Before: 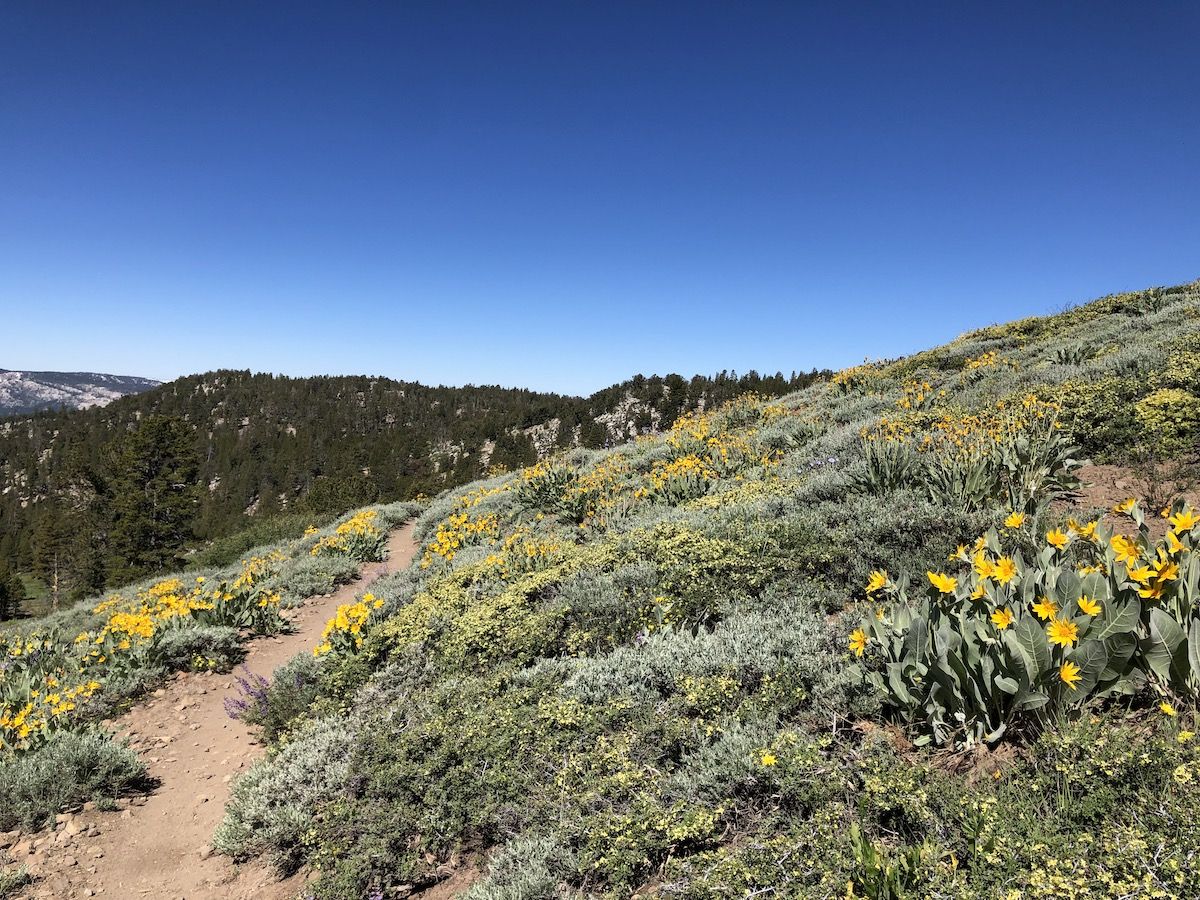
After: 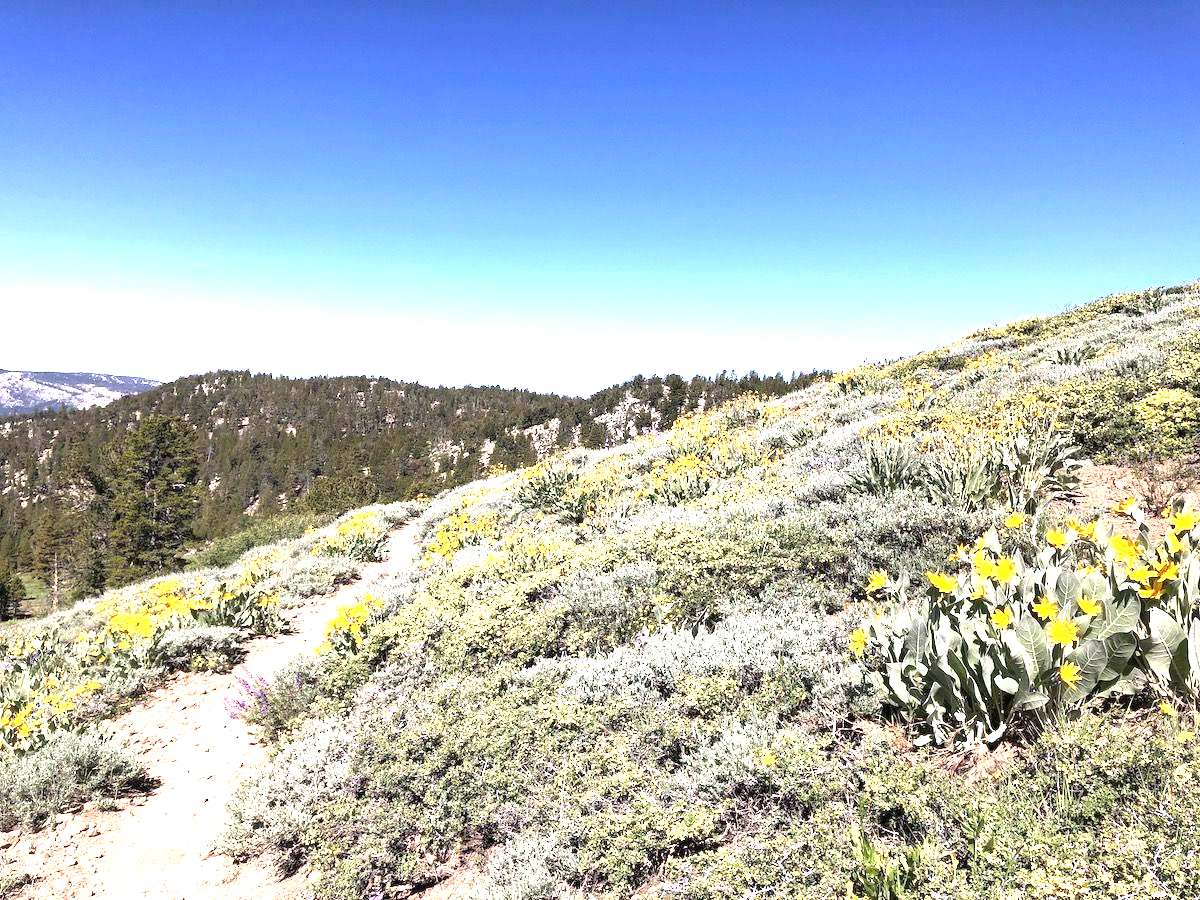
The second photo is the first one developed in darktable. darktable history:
exposure: black level correction 0, exposure 1.7 EV, compensate exposure bias true, compensate highlight preservation false
white balance: red 1.05, blue 1.072
